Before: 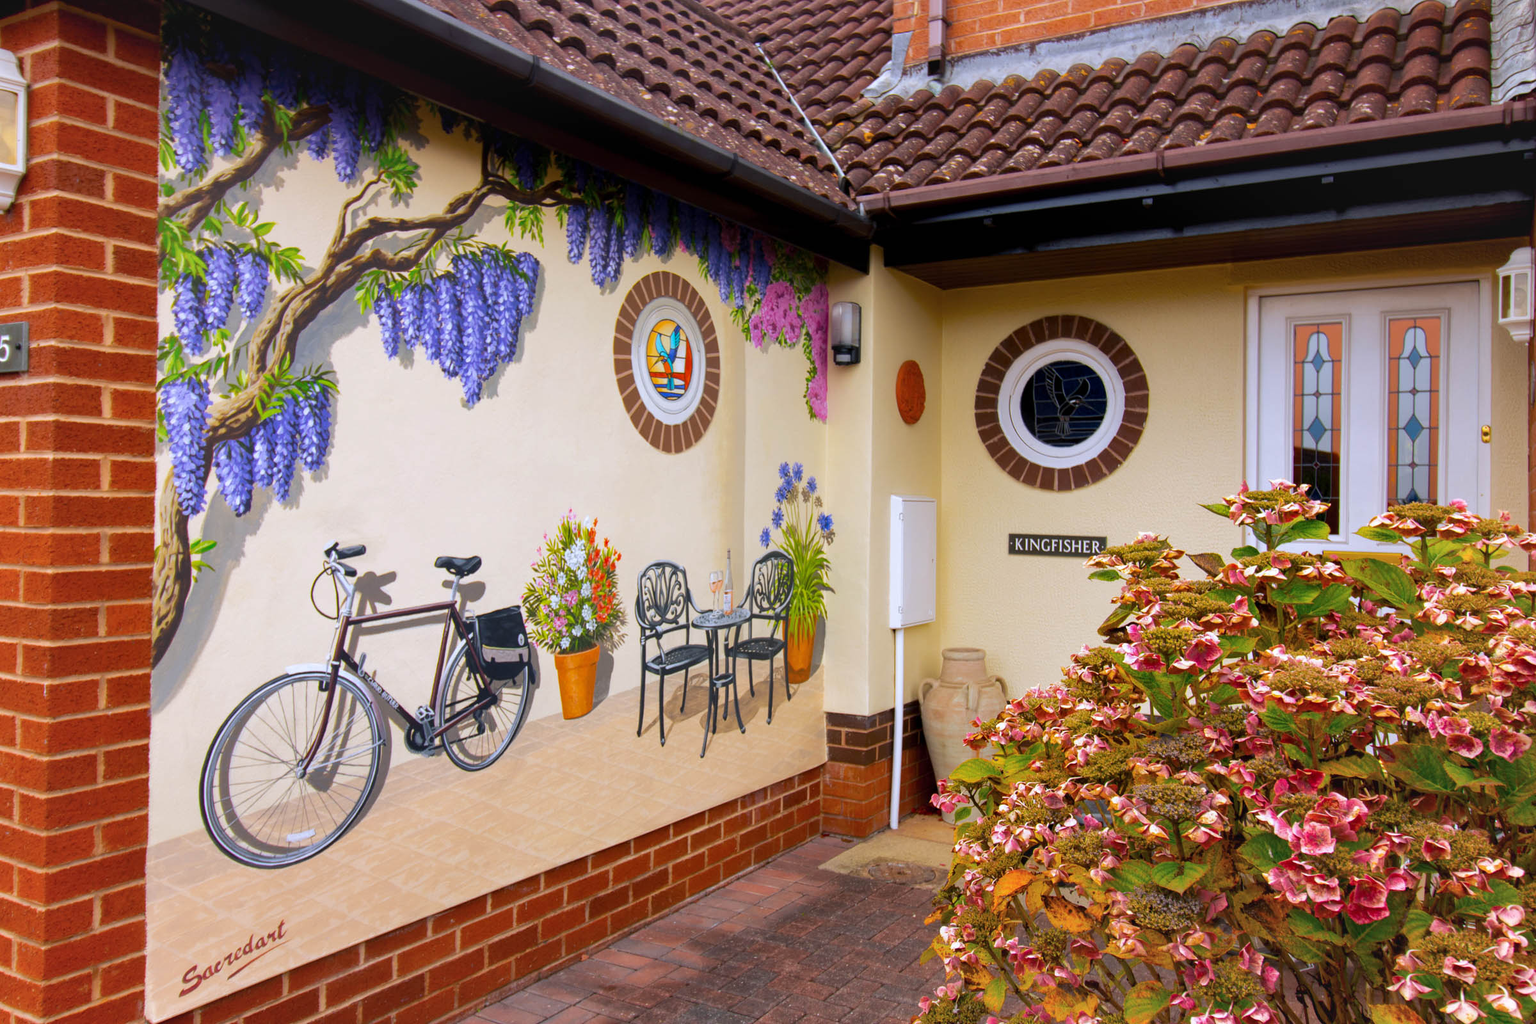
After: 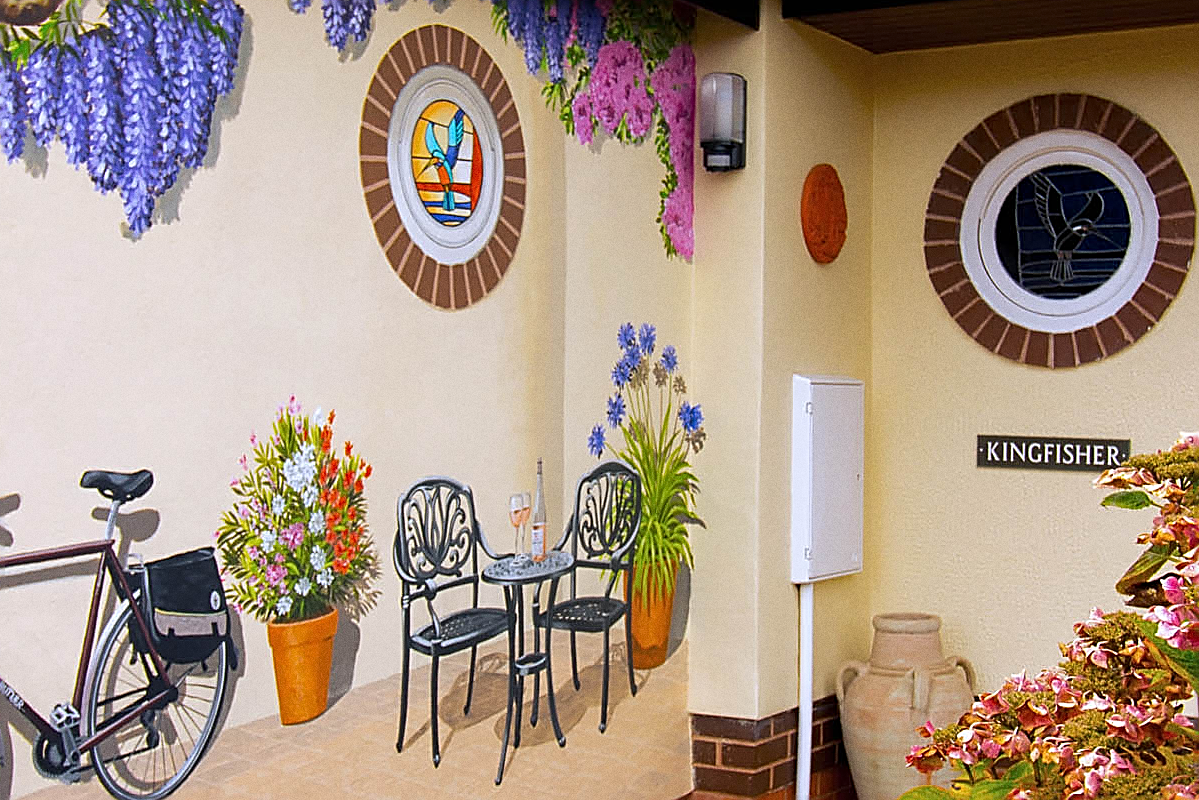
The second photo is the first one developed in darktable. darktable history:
crop: left 25%, top 25%, right 25%, bottom 25%
grain: coarseness 0.09 ISO
sharpen: radius 1.685, amount 1.294
